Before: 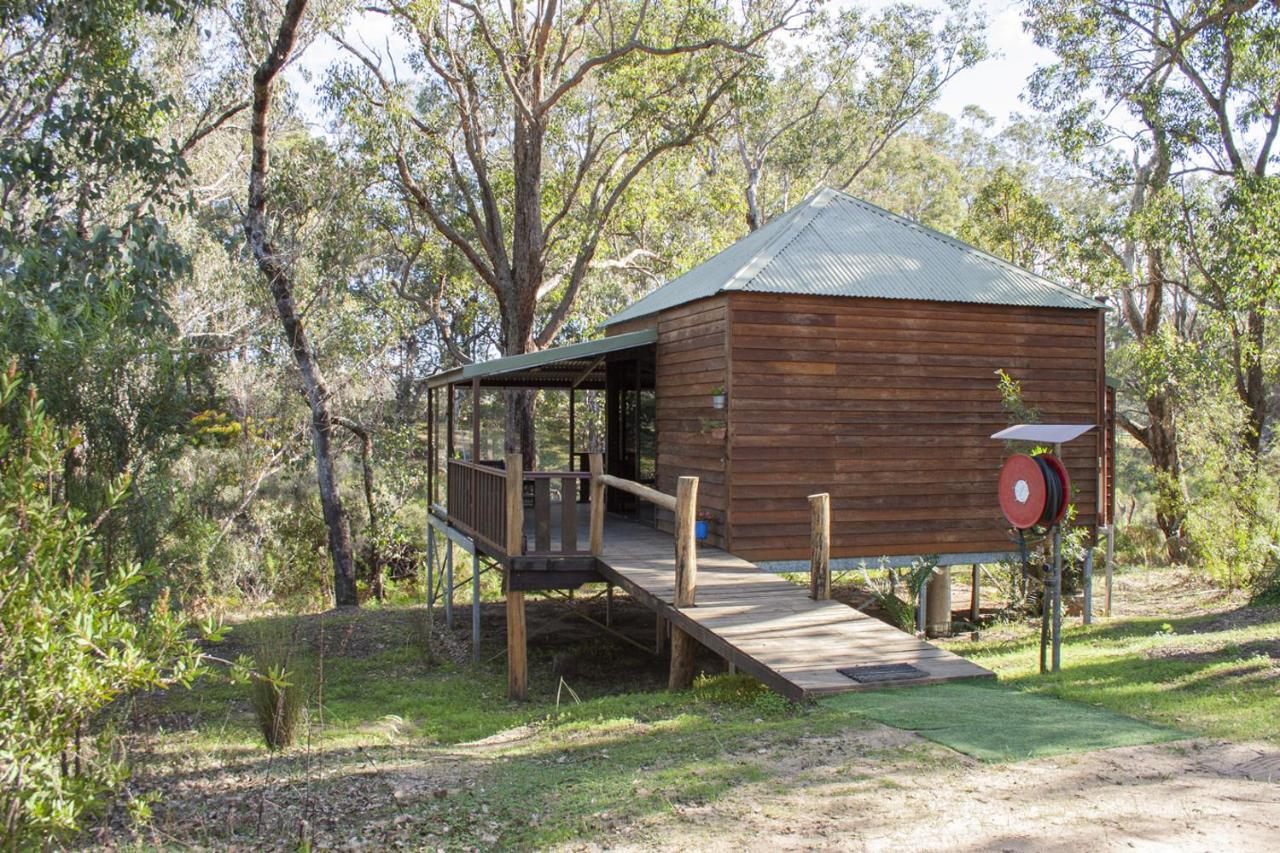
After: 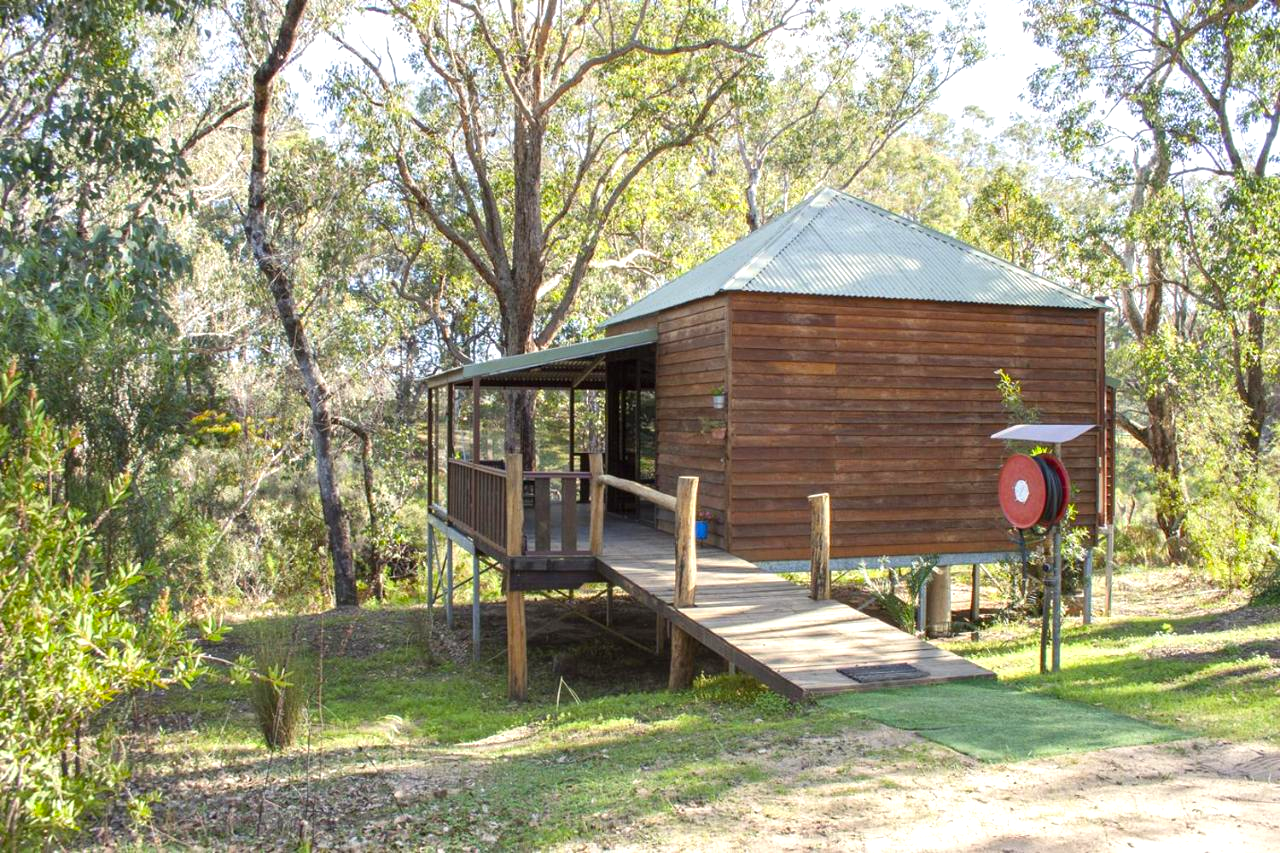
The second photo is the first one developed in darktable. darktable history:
color calibration: output colorfulness [0.12, 0.12, 0.12, 0], output brightness [0.12, 0.12, 0.12, 0], illuminant same as pipeline (D50), x 0.346, y 0.359, temperature 5002.42 K
